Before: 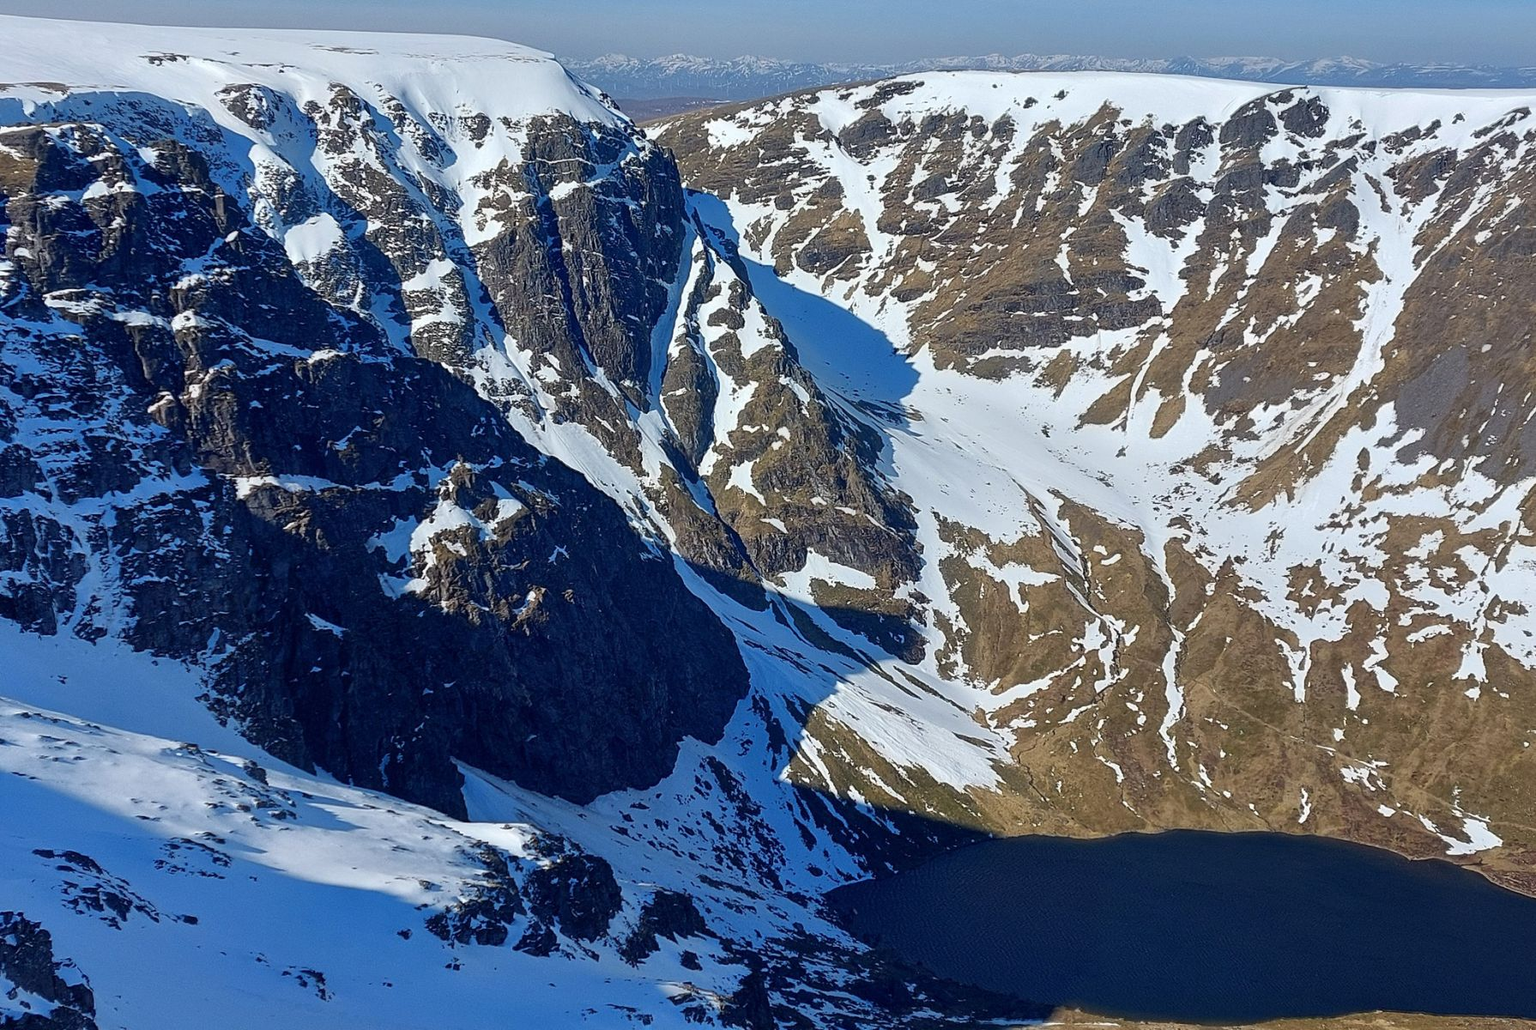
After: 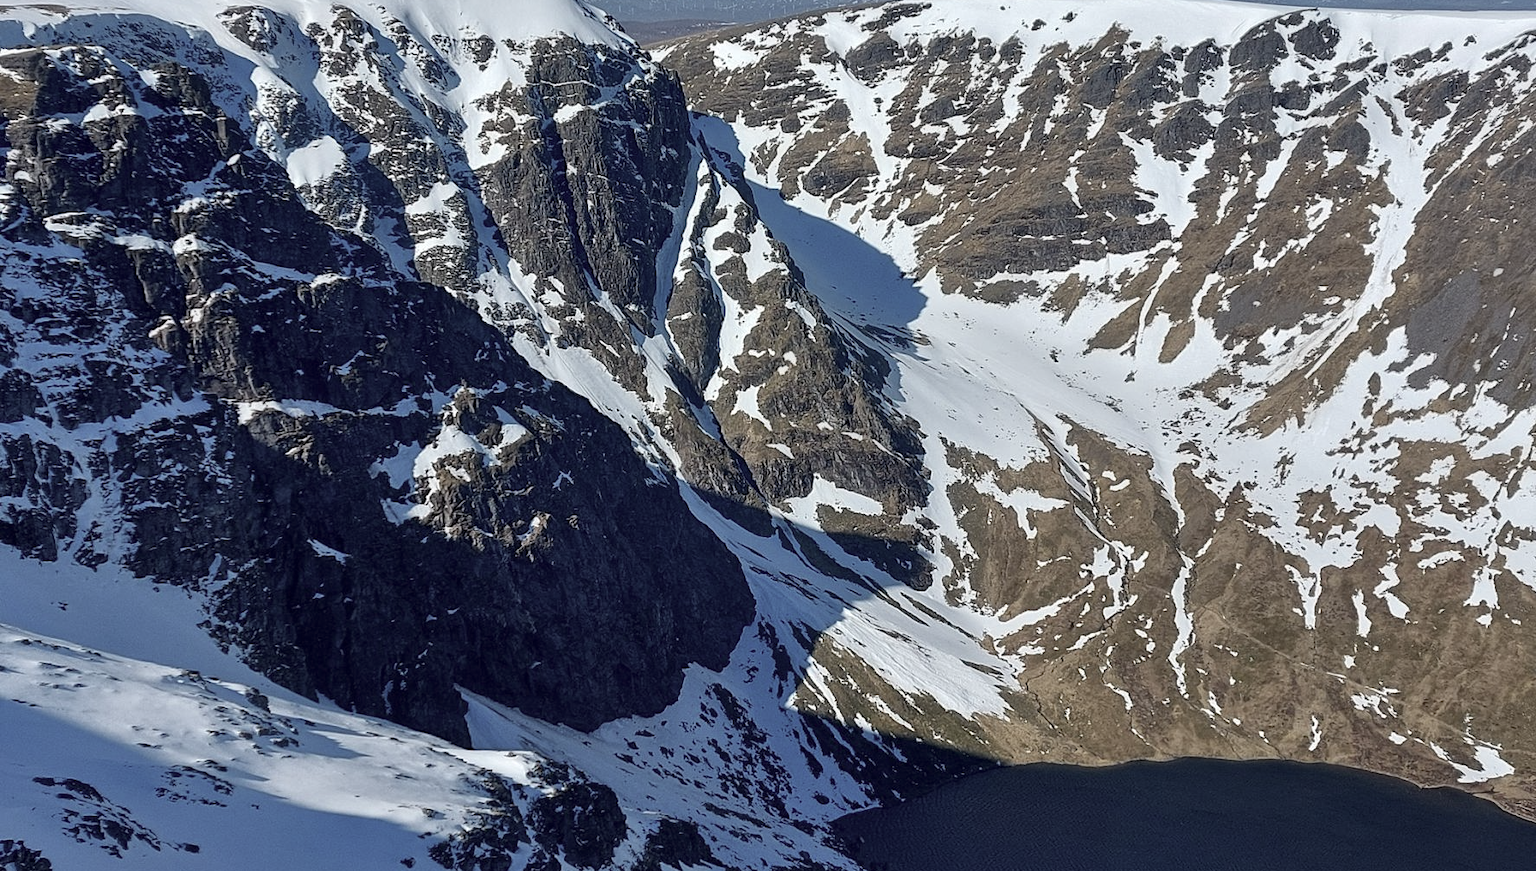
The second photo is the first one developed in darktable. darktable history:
shadows and highlights: shadows 29.61, highlights -30.47, low approximation 0.01, soften with gaussian
local contrast: highlights 100%, shadows 100%, detail 120%, midtone range 0.2
crop: top 7.625%, bottom 8.027%
color correction: saturation 0.5
color zones: curves: ch0 [(0, 0.613) (0.01, 0.613) (0.245, 0.448) (0.498, 0.529) (0.642, 0.665) (0.879, 0.777) (0.99, 0.613)]; ch1 [(0, 0) (0.143, 0) (0.286, 0) (0.429, 0) (0.571, 0) (0.714, 0) (0.857, 0)], mix -121.96%
